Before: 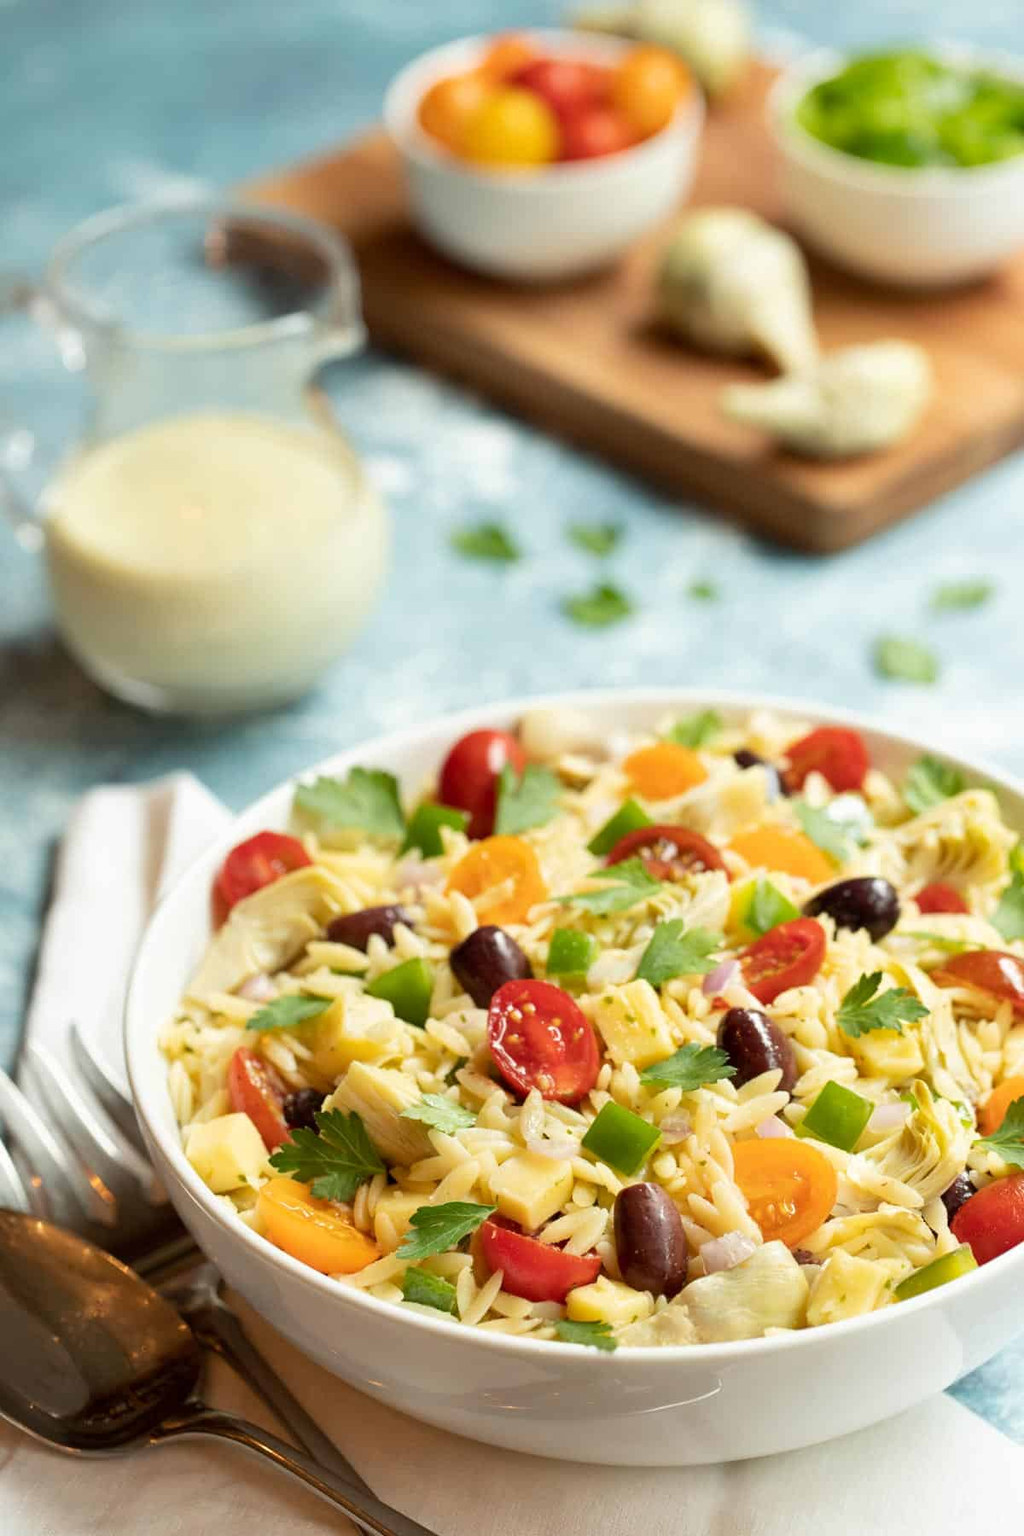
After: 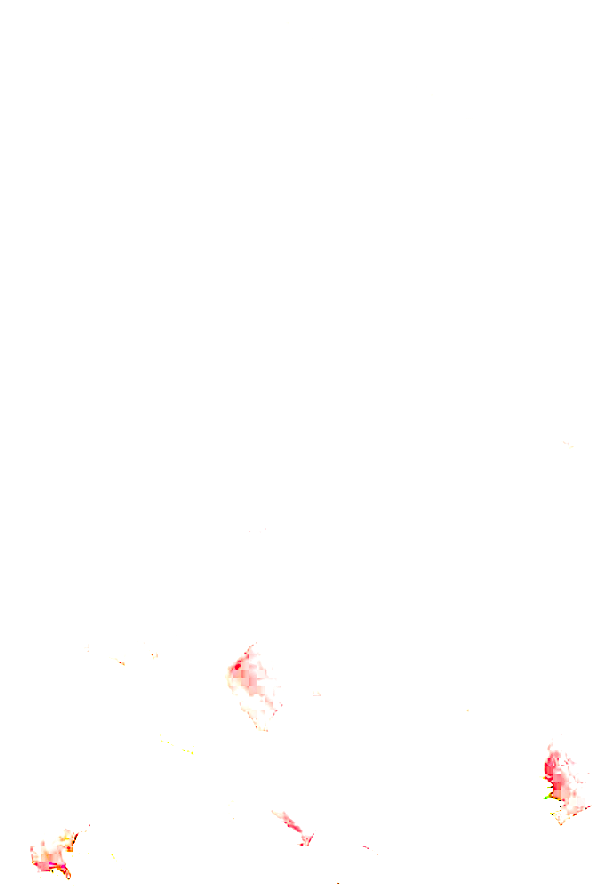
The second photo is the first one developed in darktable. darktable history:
levels: levels [0, 0.43, 0.859]
sharpen: on, module defaults
filmic rgb: black relative exposure -4.63 EV, white relative exposure 4.8 EV, hardness 2.36, latitude 35.89%, contrast 1.046, highlights saturation mix 1.08%, shadows ↔ highlights balance 1.24%
contrast brightness saturation: saturation 0.178
exposure: exposure 7.914 EV, compensate highlight preservation false
crop: left 25.313%, top 25.043%, right 24.896%, bottom 25.191%
